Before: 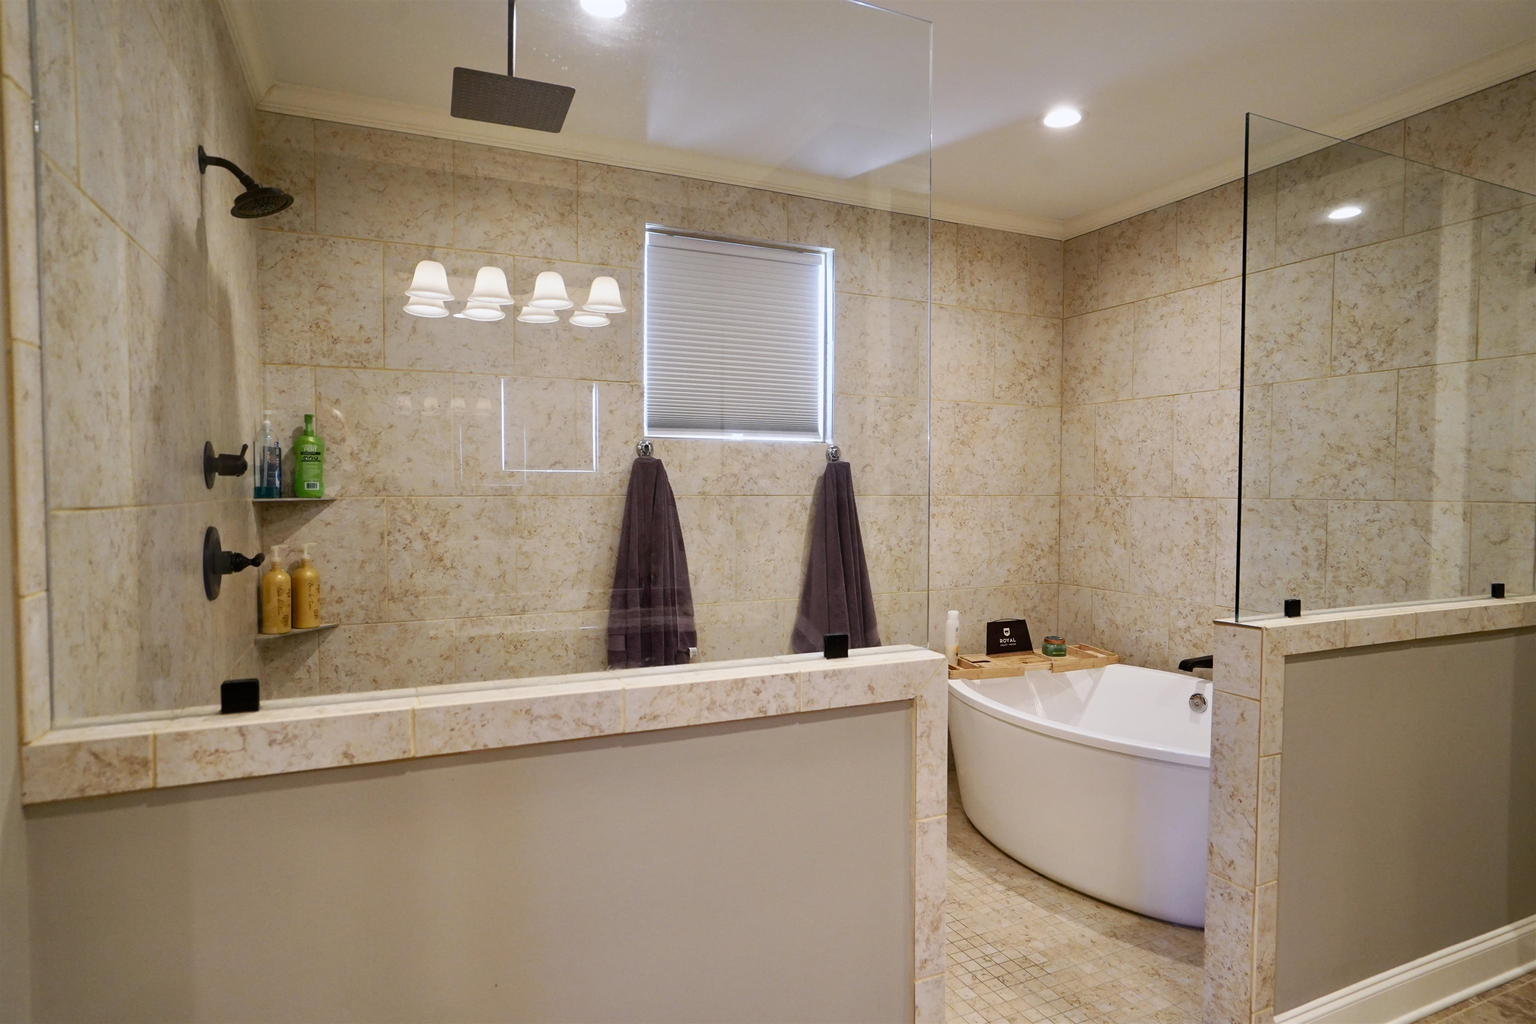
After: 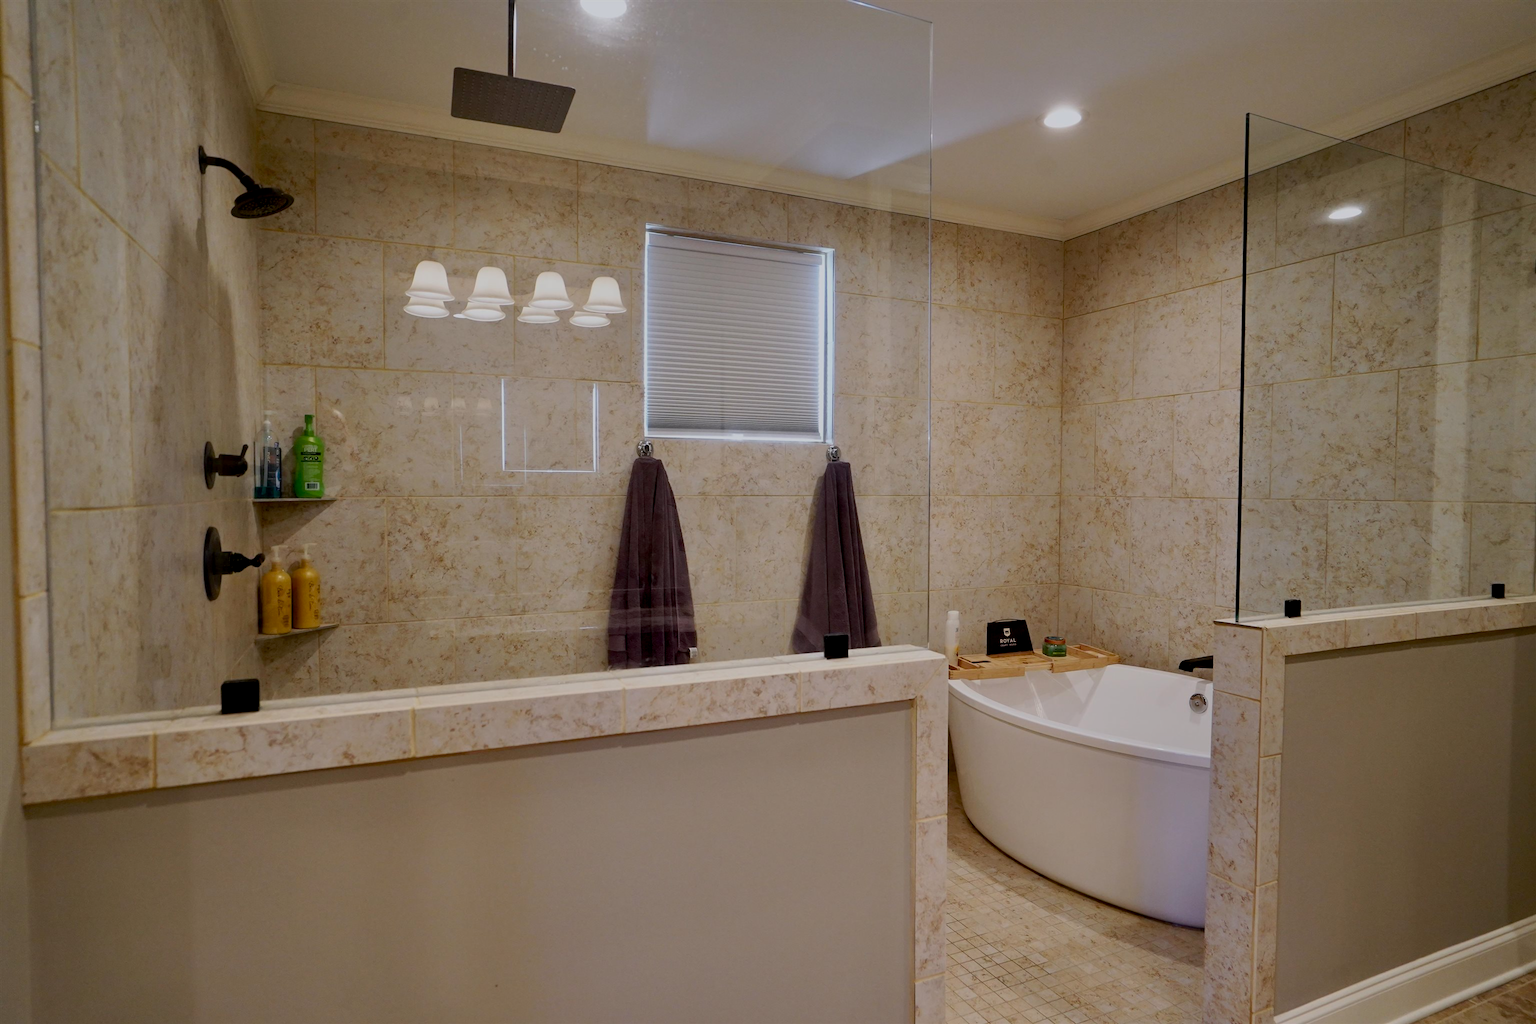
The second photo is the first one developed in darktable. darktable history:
exposure: black level correction 0.009, exposure -0.638 EV, compensate highlight preservation false
